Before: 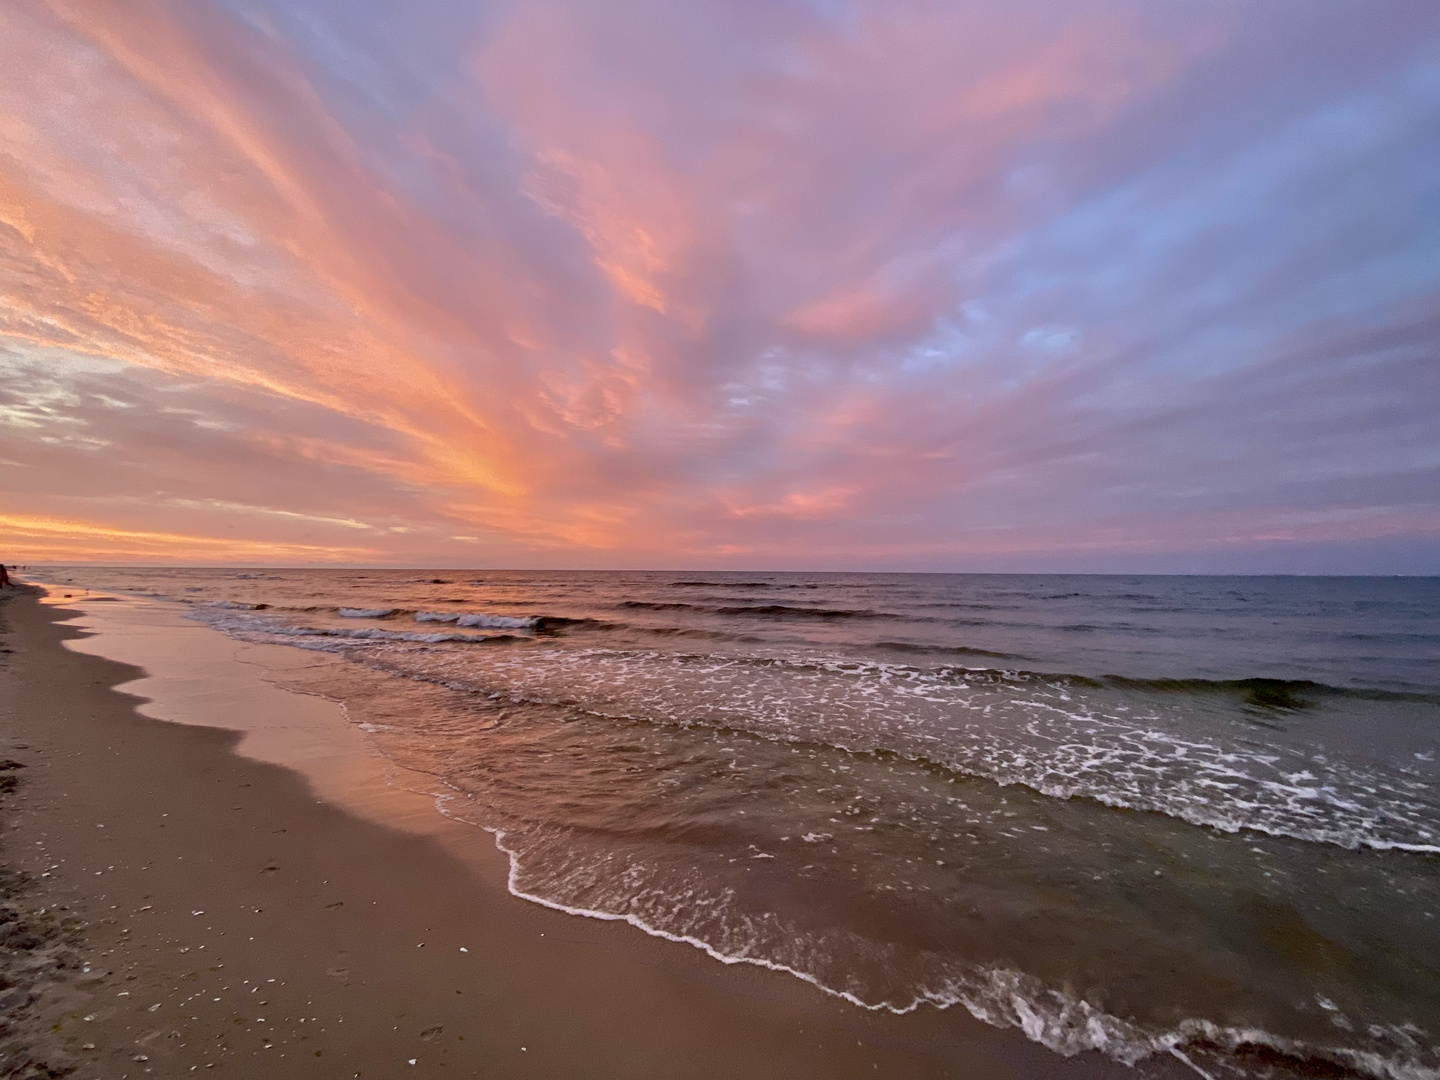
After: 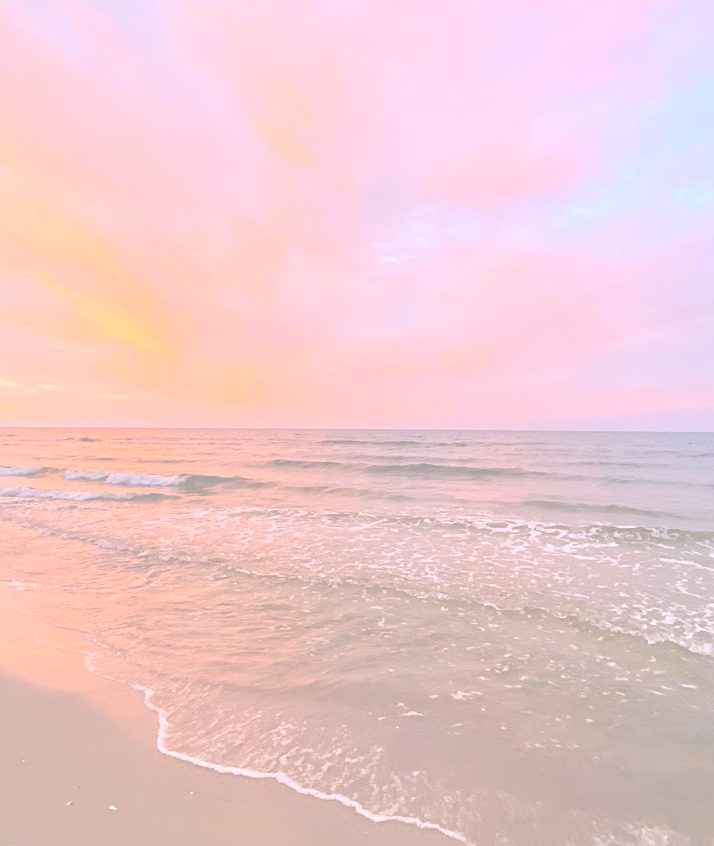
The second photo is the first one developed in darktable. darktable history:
tone equalizer: -8 EV -0.397 EV, -7 EV -0.393 EV, -6 EV -0.328 EV, -5 EV -0.212 EV, -3 EV 0.237 EV, -2 EV 0.335 EV, -1 EV 0.39 EV, +0 EV 0.401 EV
exposure: black level correction -0.061, exposure -0.05 EV, compensate exposure bias true, compensate highlight preservation false
crop and rotate: angle 0.012°, left 24.402%, top 13.23%, right 25.991%, bottom 8.369%
sharpen: amount 0.21
contrast brightness saturation: brightness 0.986
